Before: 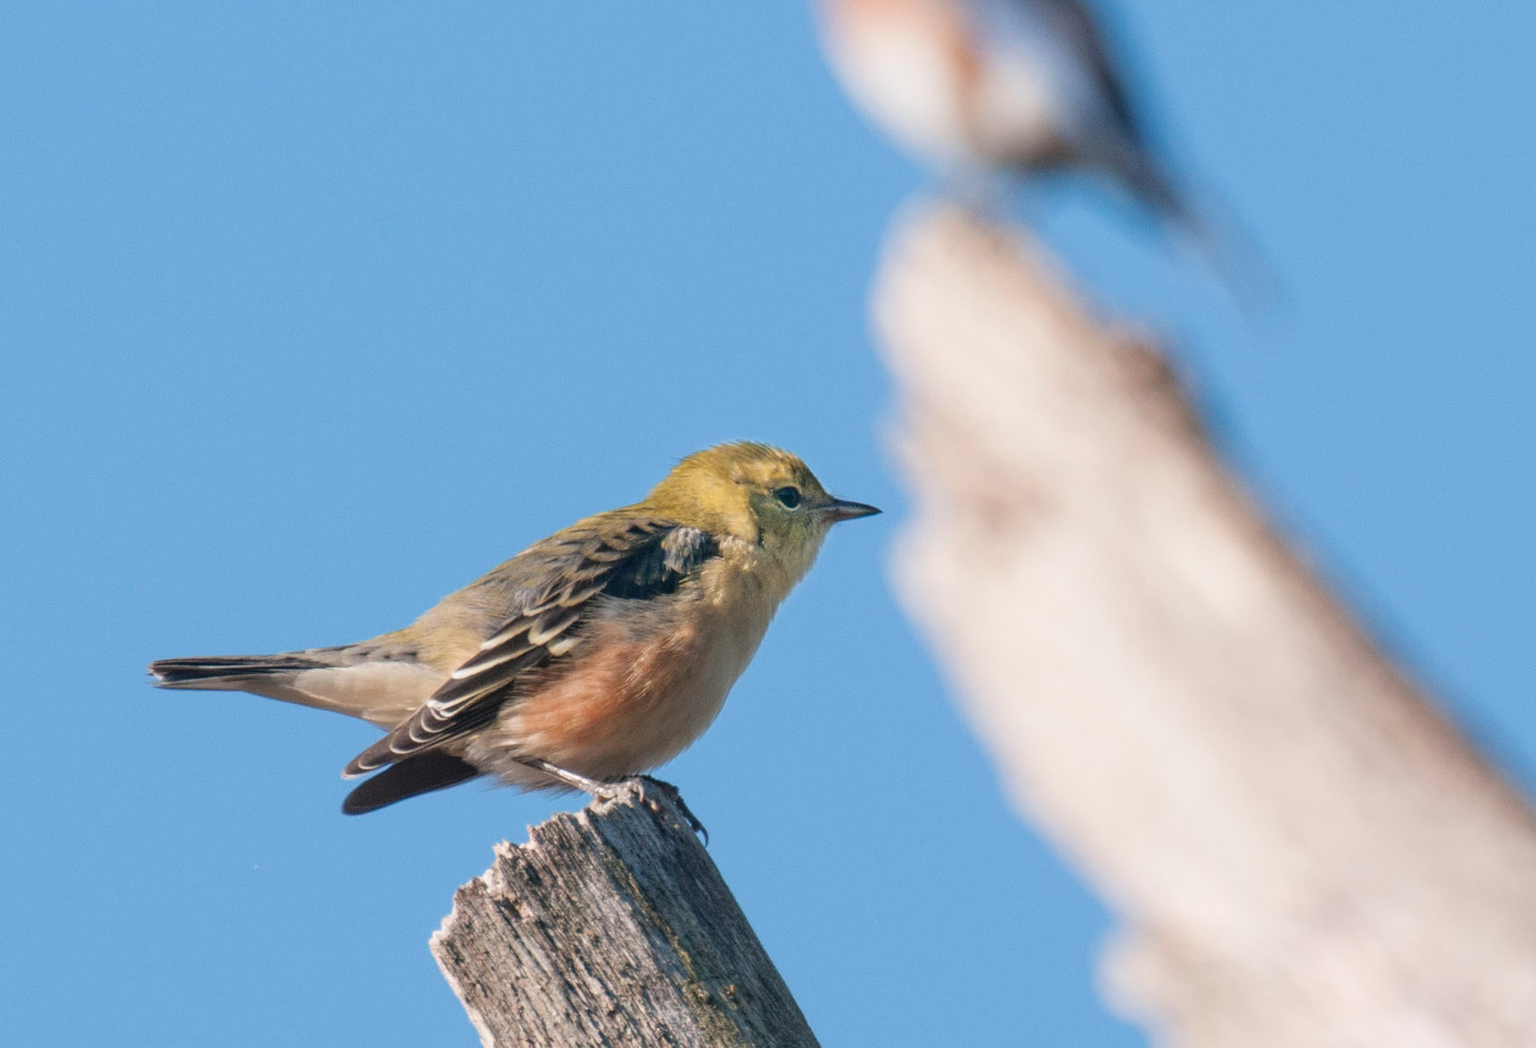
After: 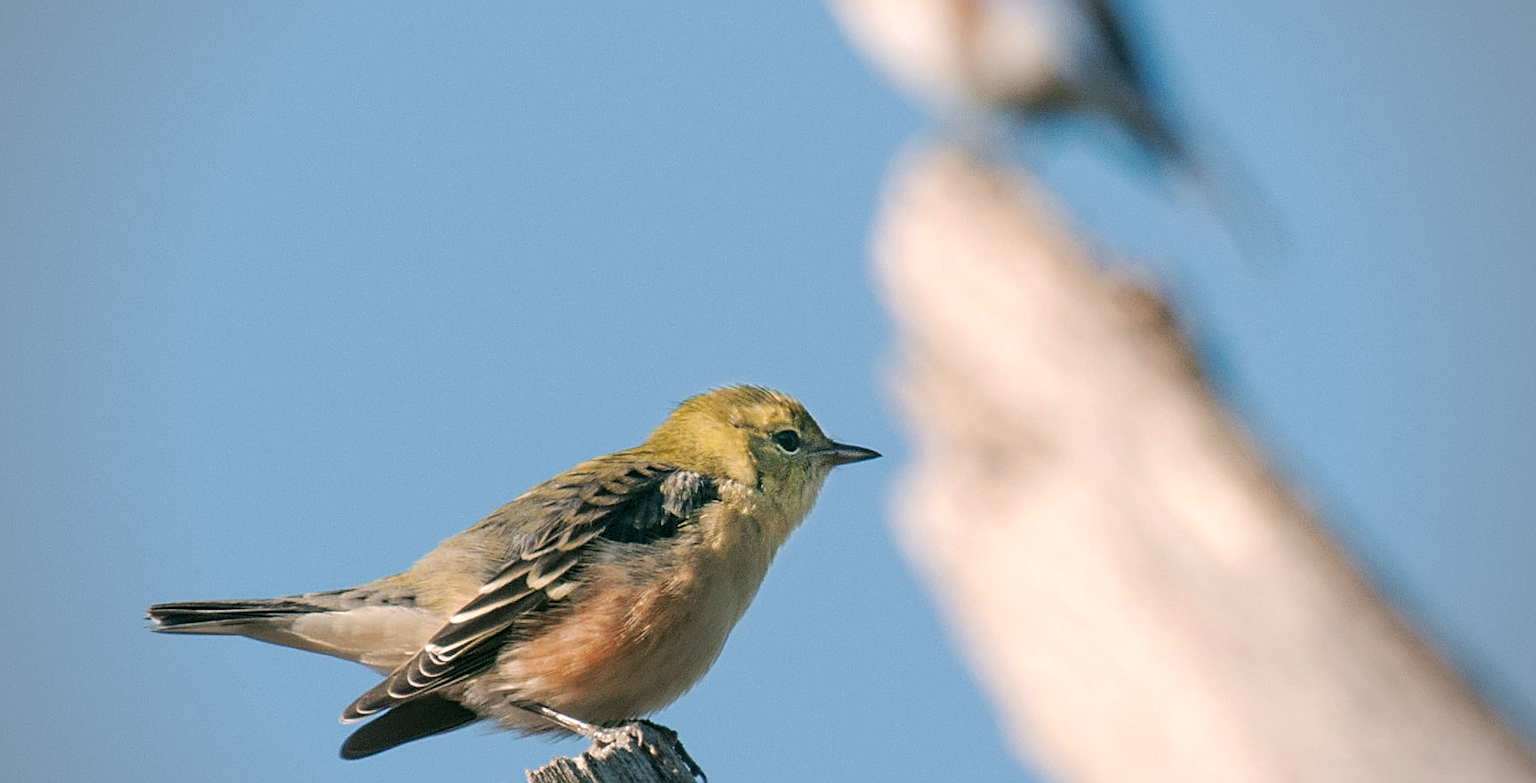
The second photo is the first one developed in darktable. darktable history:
sharpen: on, module defaults
crop: left 0.241%, top 5.531%, bottom 19.826%
color correction: highlights a* 3.99, highlights b* 4.95, shadows a* -7.92, shadows b* 4.75
levels: levels [0.062, 0.494, 0.925]
local contrast: mode bilateral grid, contrast 14, coarseness 35, detail 103%, midtone range 0.2
vignetting: fall-off start 74.6%, fall-off radius 66.2%
tone curve: curves: ch0 [(0, 0) (0.003, 0.027) (0.011, 0.03) (0.025, 0.04) (0.044, 0.063) (0.069, 0.093) (0.1, 0.125) (0.136, 0.153) (0.177, 0.191) (0.224, 0.232) (0.277, 0.279) (0.335, 0.333) (0.399, 0.39) (0.468, 0.457) (0.543, 0.535) (0.623, 0.611) (0.709, 0.683) (0.801, 0.758) (0.898, 0.853) (1, 1)], preserve colors none
